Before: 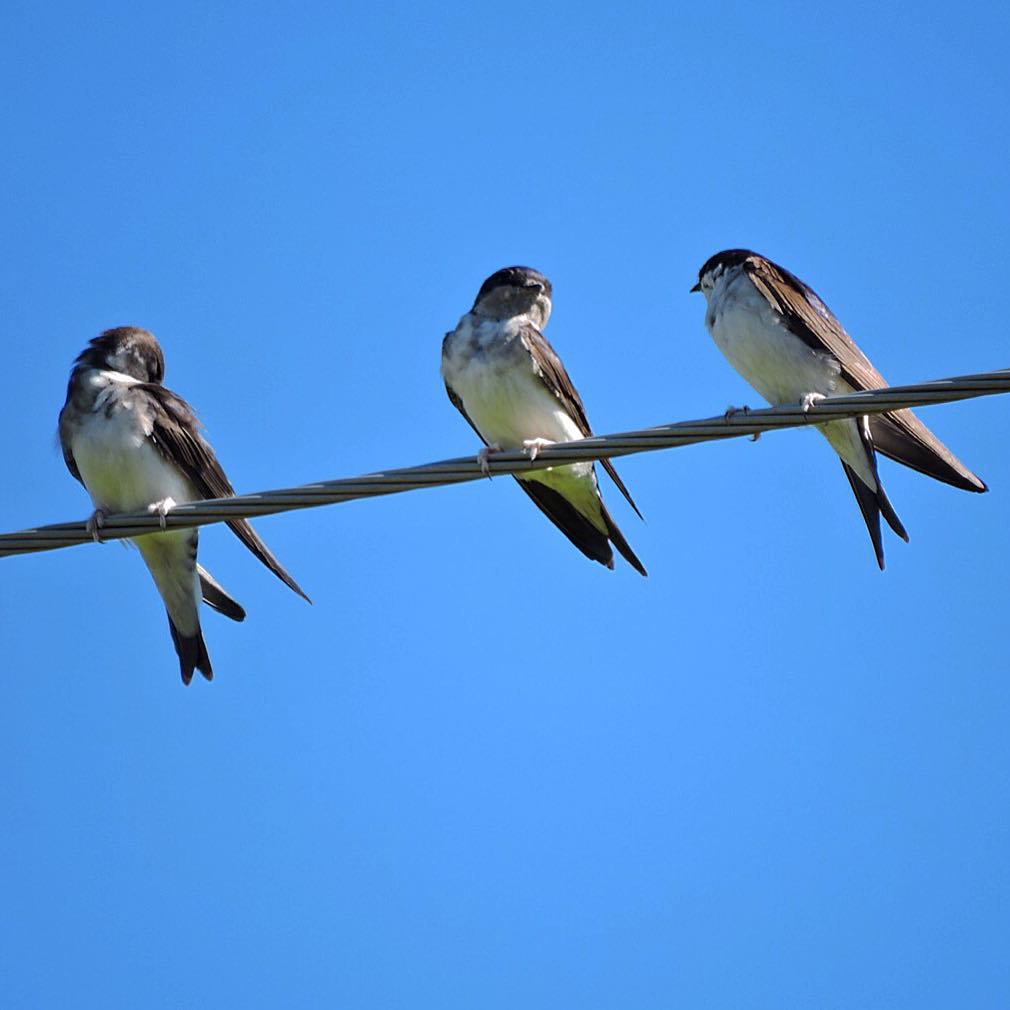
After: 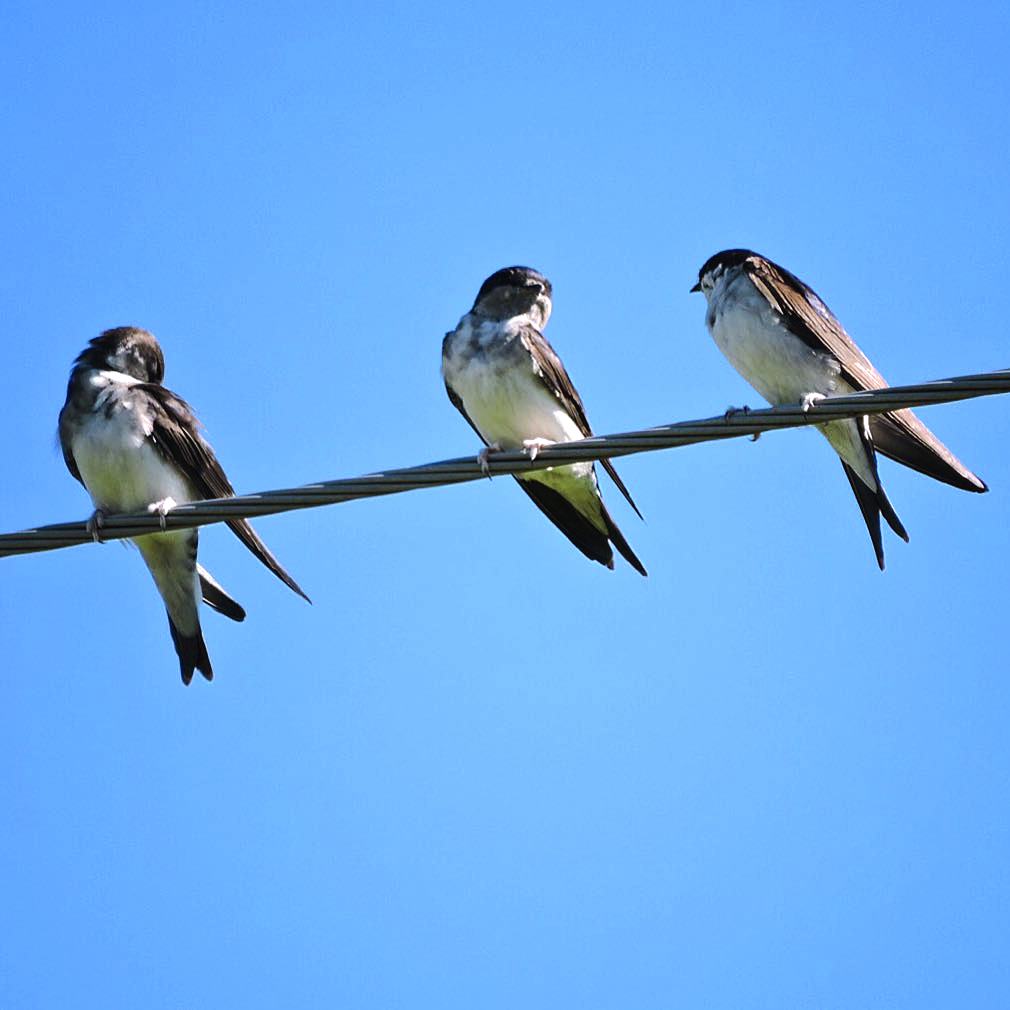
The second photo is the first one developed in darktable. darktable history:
exposure: black level correction 0.001, compensate highlight preservation false
color balance rgb: shadows lift › chroma 2%, shadows lift › hue 135.47°, highlights gain › chroma 2%, highlights gain › hue 291.01°, global offset › luminance 0.5%, perceptual saturation grading › global saturation -10.8%, perceptual saturation grading › highlights -26.83%, perceptual saturation grading › shadows 21.25%, perceptual brilliance grading › highlights 17.77%, perceptual brilliance grading › mid-tones 31.71%, perceptual brilliance grading › shadows -31.01%, global vibrance 24.91%
